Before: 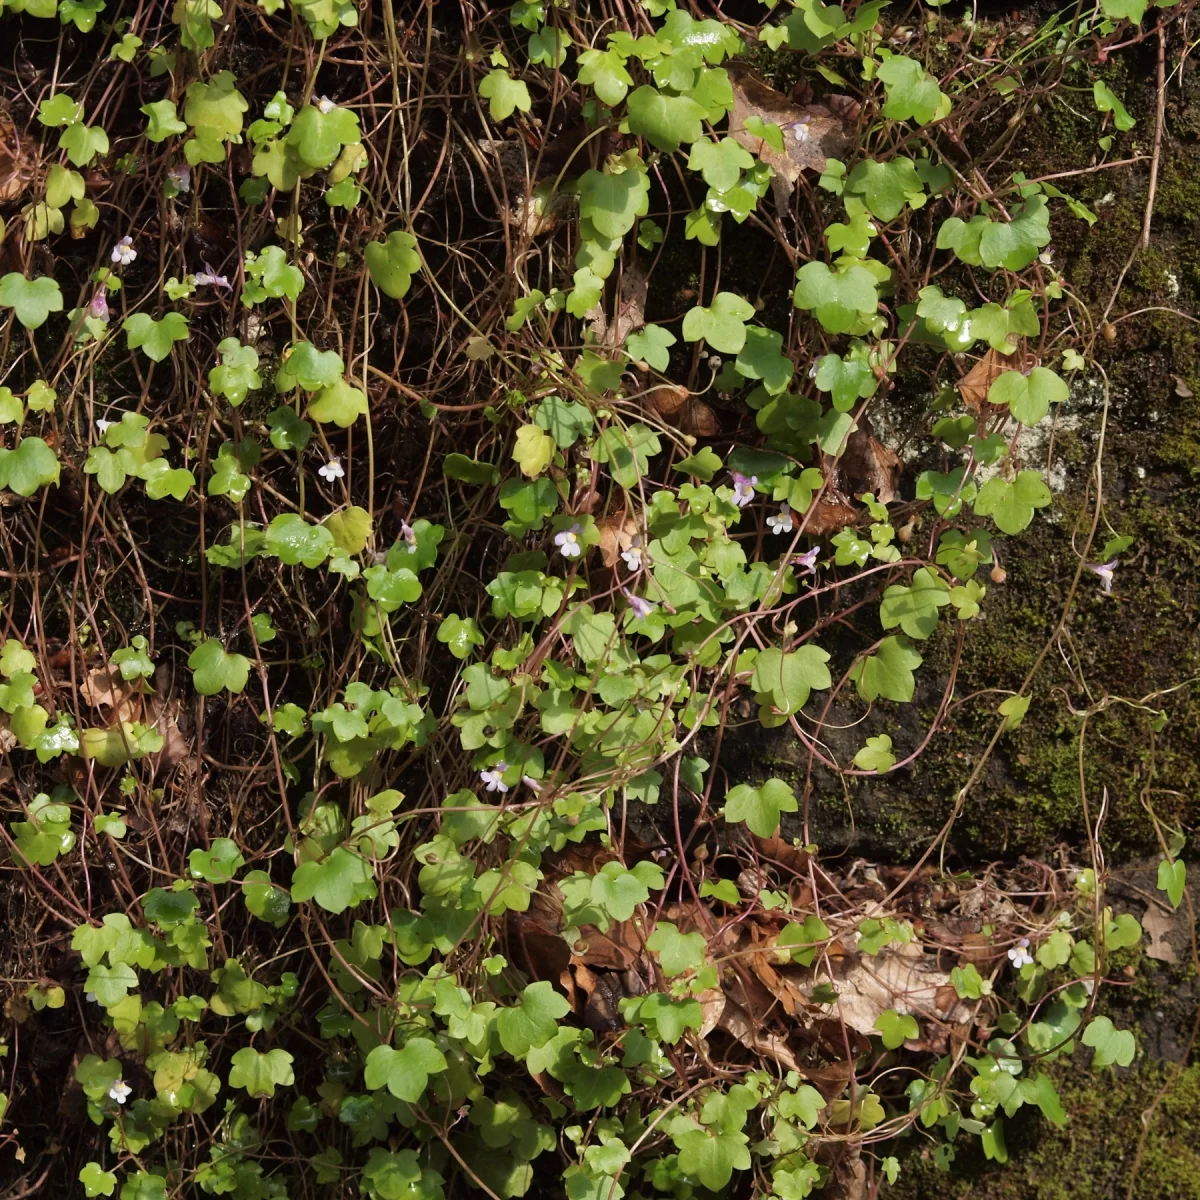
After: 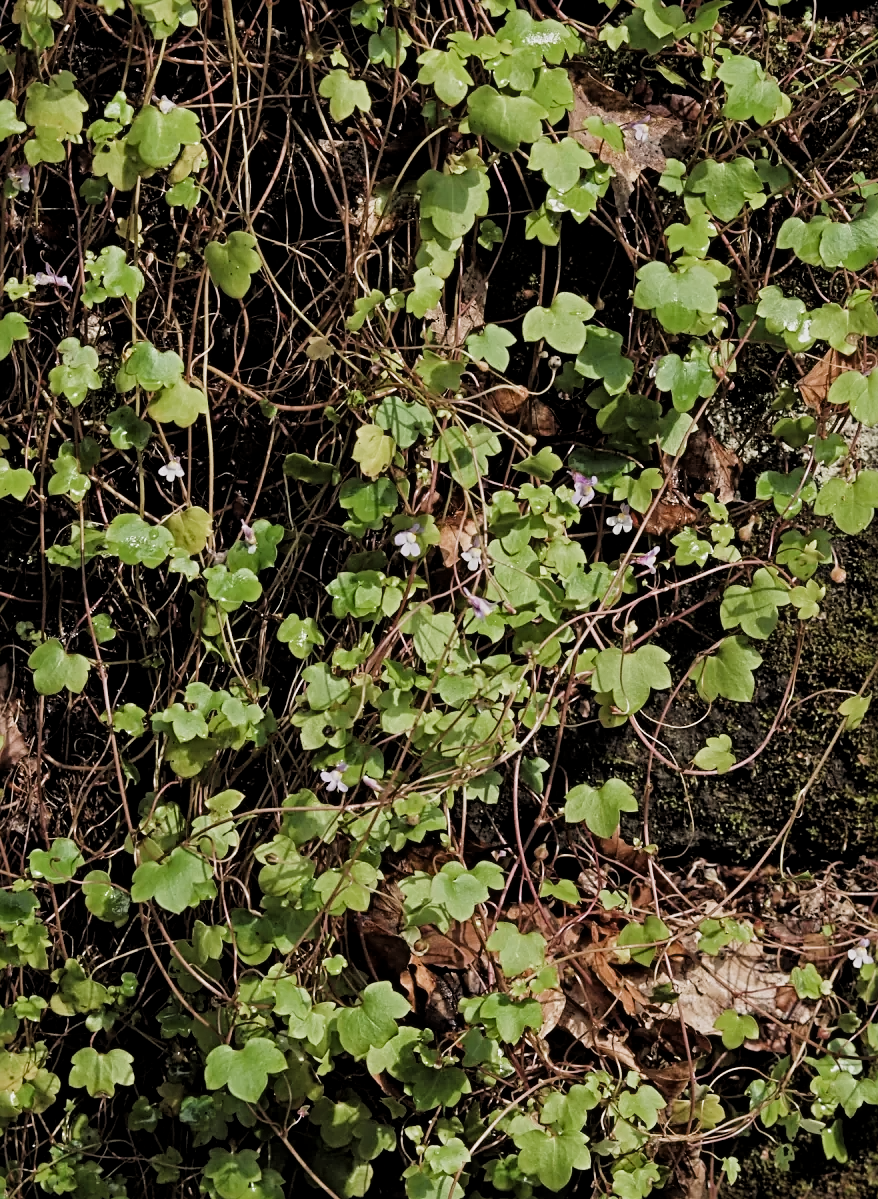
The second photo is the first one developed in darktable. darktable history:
filmic rgb: black relative exposure -7.65 EV, white relative exposure 4.56 EV, hardness 3.61, add noise in highlights 0.001, color science v3 (2019), use custom middle-gray values true, contrast in highlights soft
contrast equalizer: octaves 7, y [[0.502, 0.505, 0.512, 0.529, 0.564, 0.588], [0.5 ×6], [0.502, 0.505, 0.512, 0.529, 0.564, 0.588], [0, 0.001, 0.001, 0.004, 0.008, 0.011], [0, 0.001, 0.001, 0.004, 0.008, 0.011]]
sharpen: radius 3.986
local contrast: highlights 100%, shadows 98%, detail 119%, midtone range 0.2
crop: left 13.415%, right 13.383%
